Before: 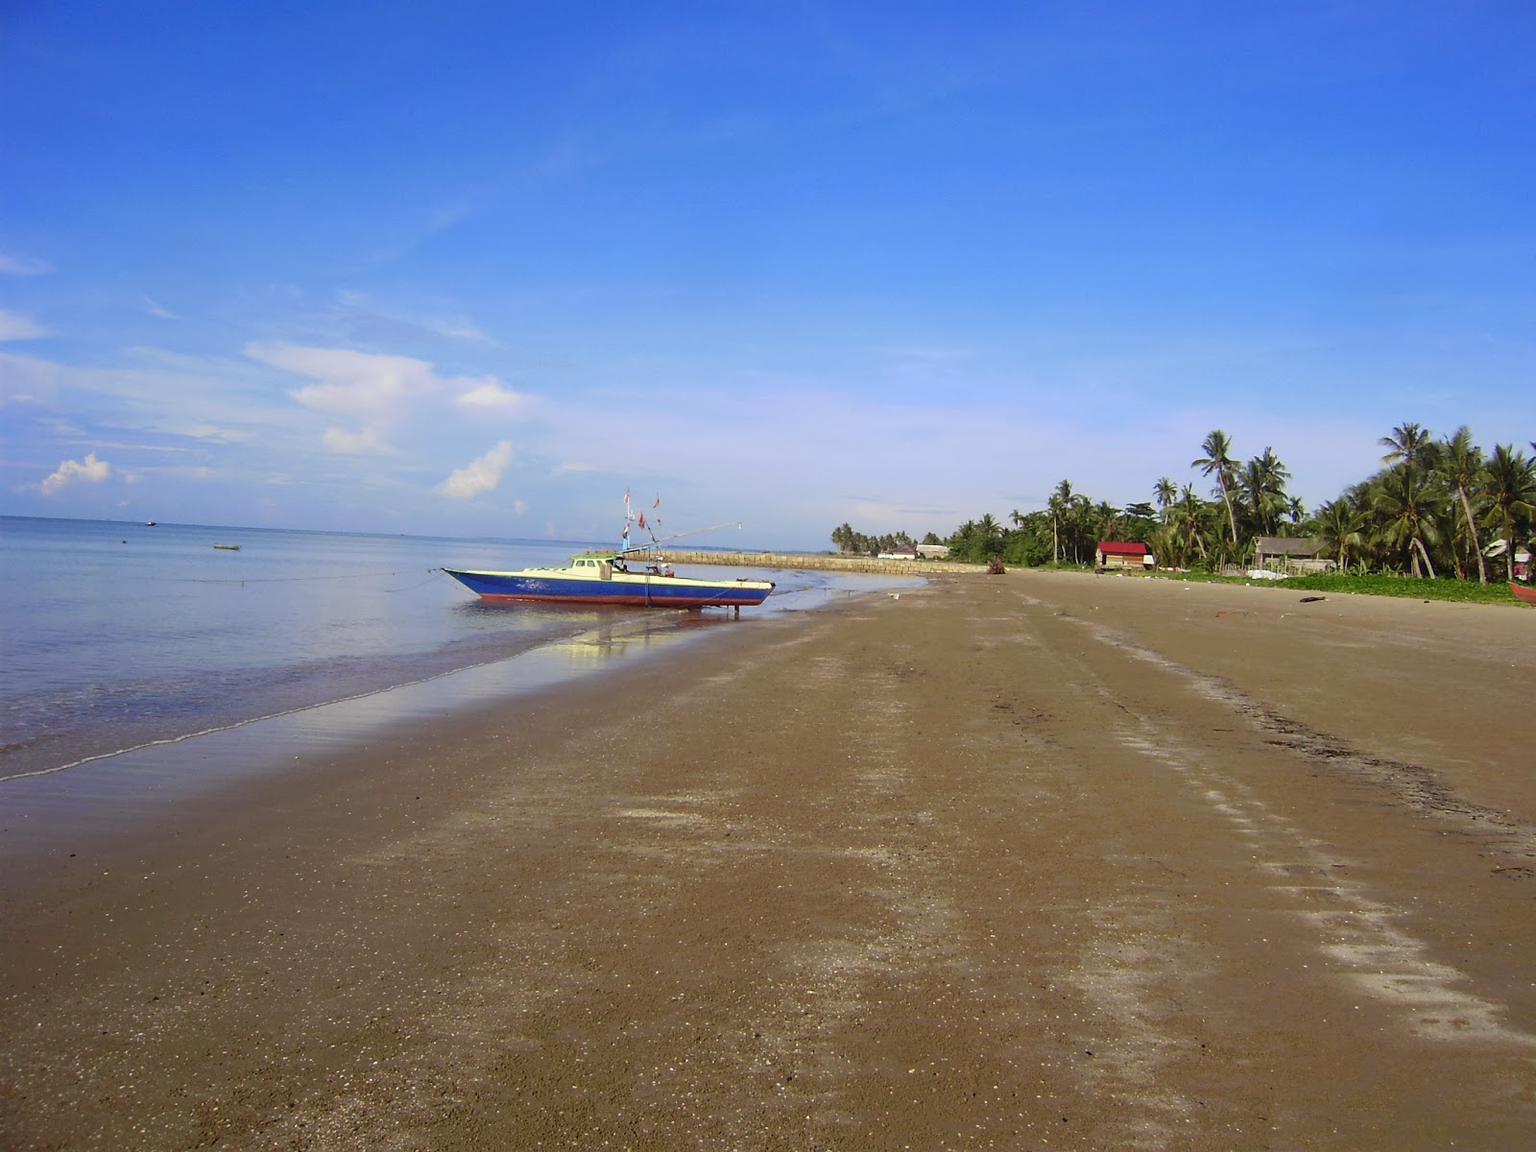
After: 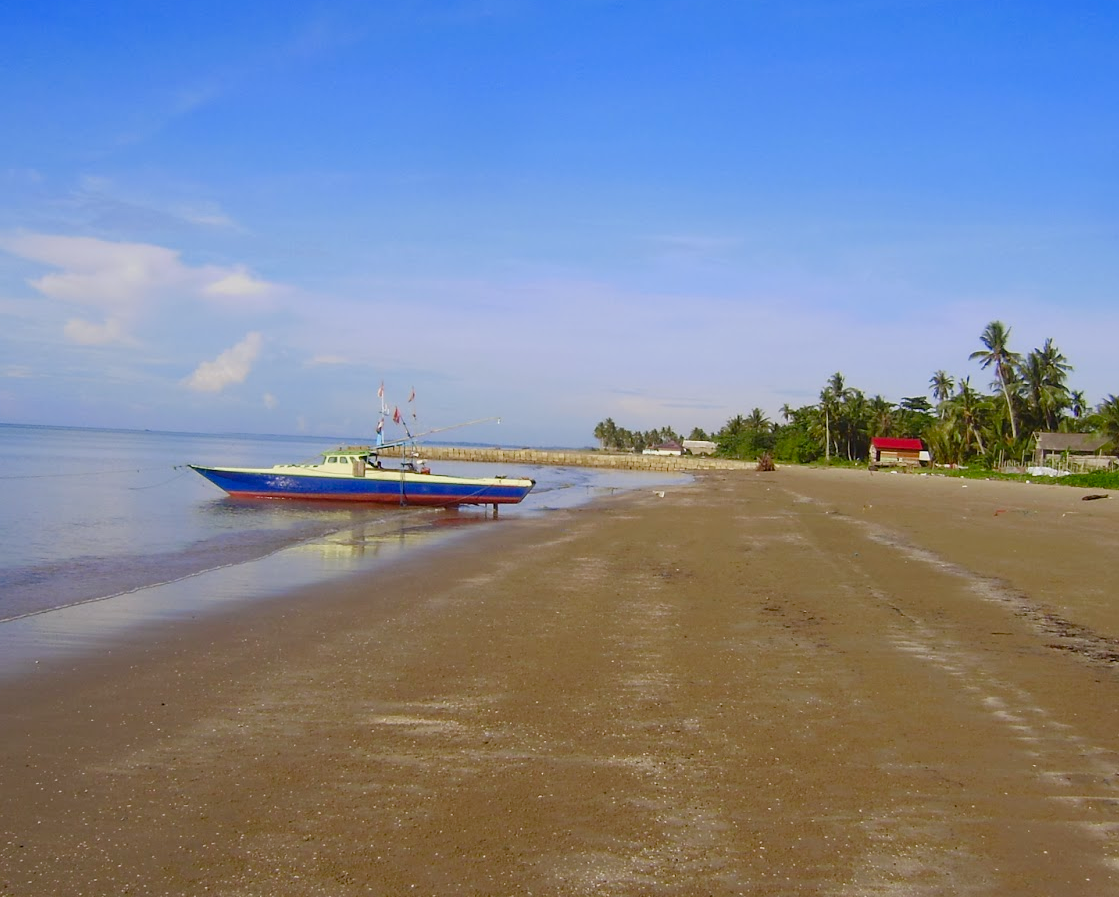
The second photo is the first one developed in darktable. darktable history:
color balance rgb: shadows lift › chroma 1%, shadows lift › hue 113°, highlights gain › chroma 0.2%, highlights gain › hue 333°, perceptual saturation grading › global saturation 20%, perceptual saturation grading › highlights -25%, perceptual saturation grading › shadows 25%, contrast -10%
crop and rotate: left 17.046%, top 10.659%, right 12.989%, bottom 14.553%
tone equalizer: on, module defaults
